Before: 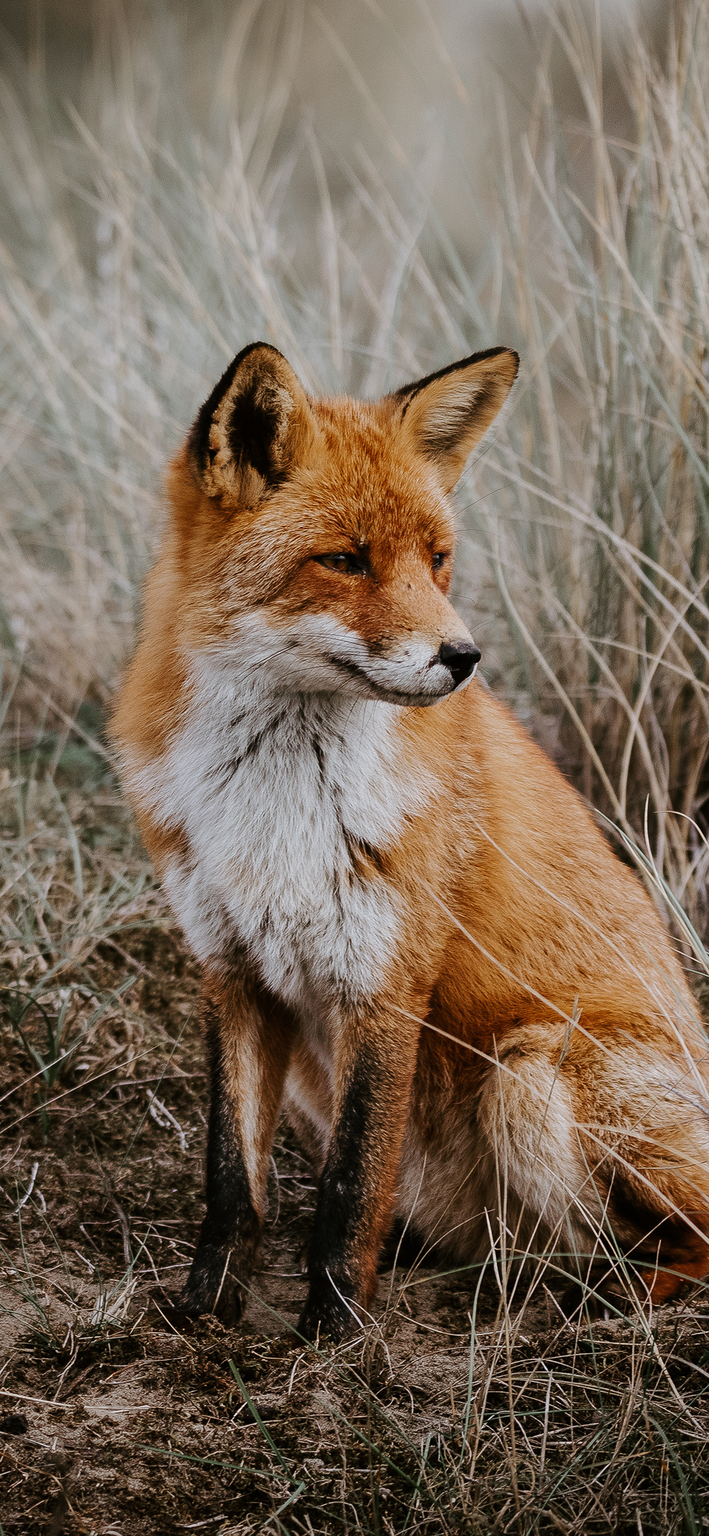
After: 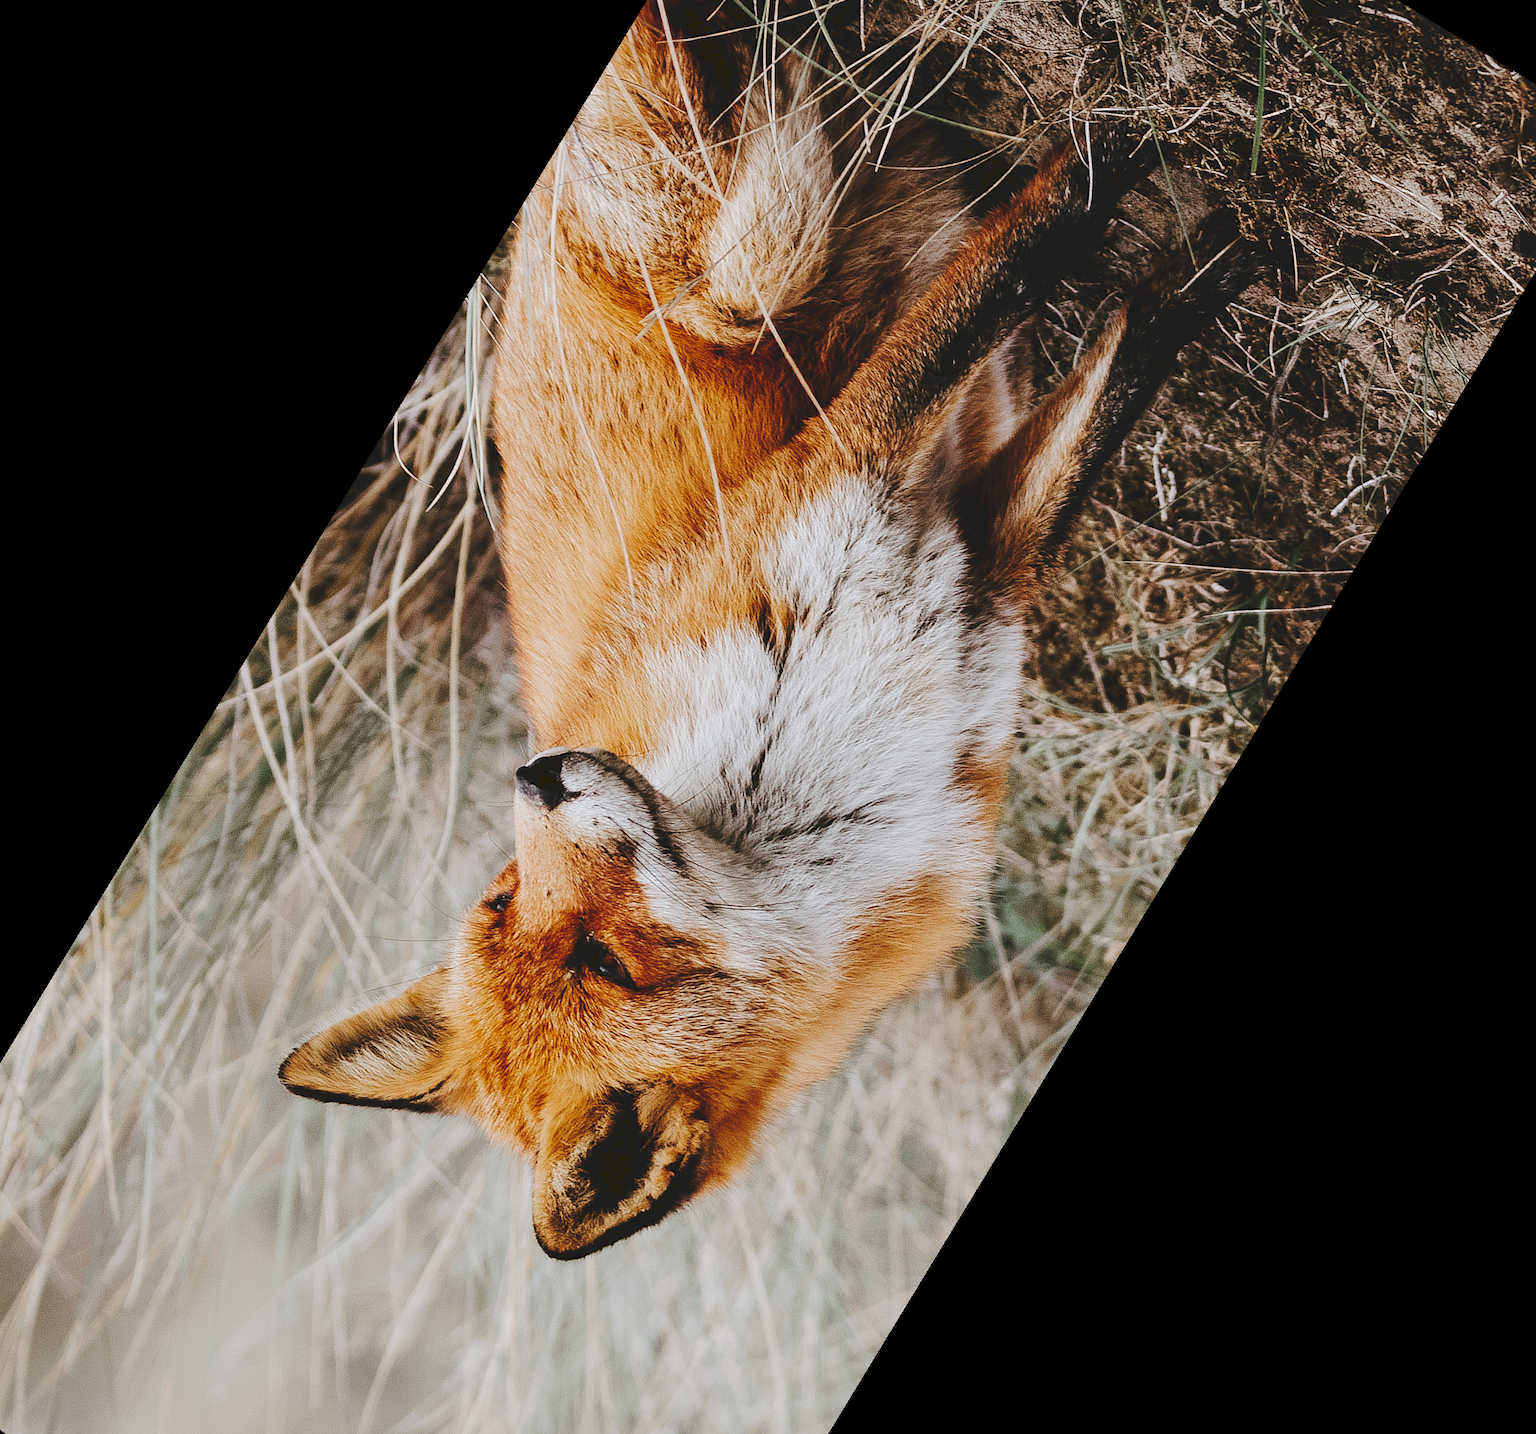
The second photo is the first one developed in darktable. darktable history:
crop and rotate: angle 148.68°, left 9.111%, top 15.603%, right 4.588%, bottom 17.041%
tone curve: curves: ch0 [(0, 0) (0.003, 0.112) (0.011, 0.115) (0.025, 0.111) (0.044, 0.114) (0.069, 0.126) (0.1, 0.144) (0.136, 0.164) (0.177, 0.196) (0.224, 0.249) (0.277, 0.316) (0.335, 0.401) (0.399, 0.487) (0.468, 0.571) (0.543, 0.647) (0.623, 0.728) (0.709, 0.795) (0.801, 0.866) (0.898, 0.933) (1, 1)], preserve colors none
